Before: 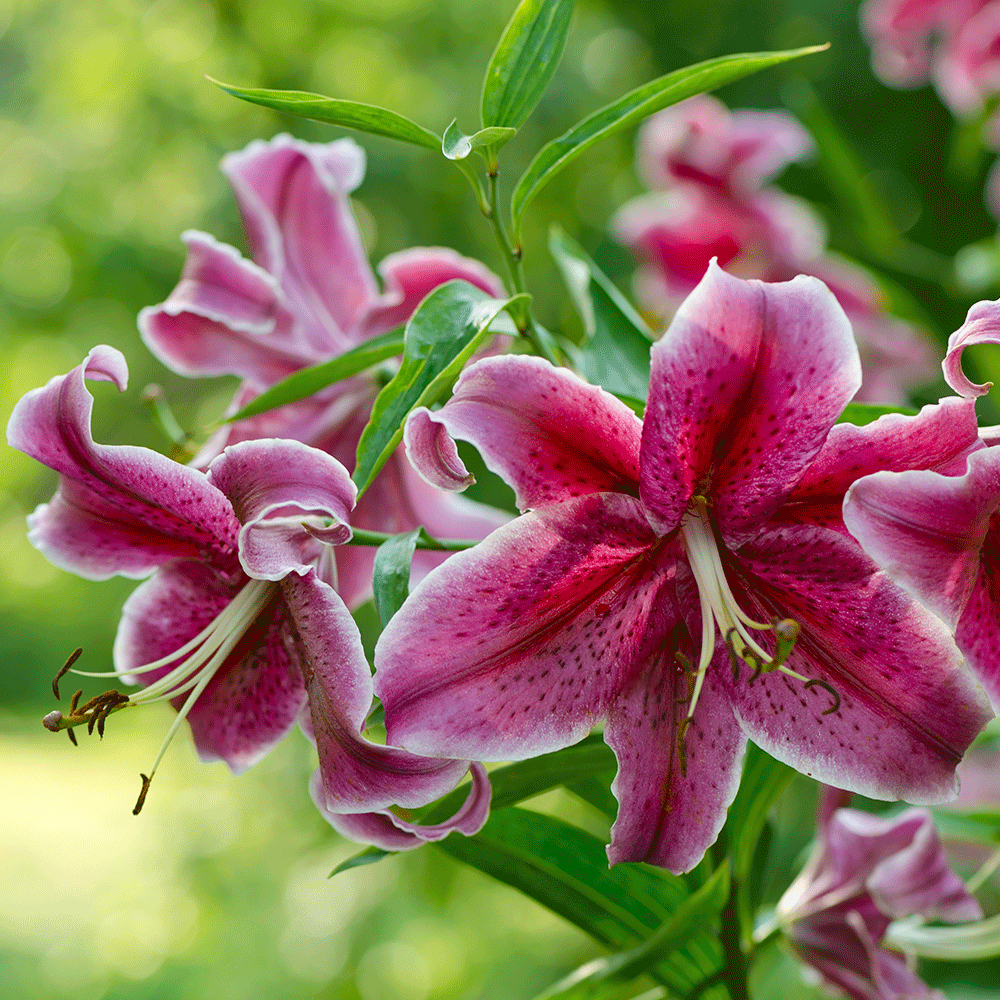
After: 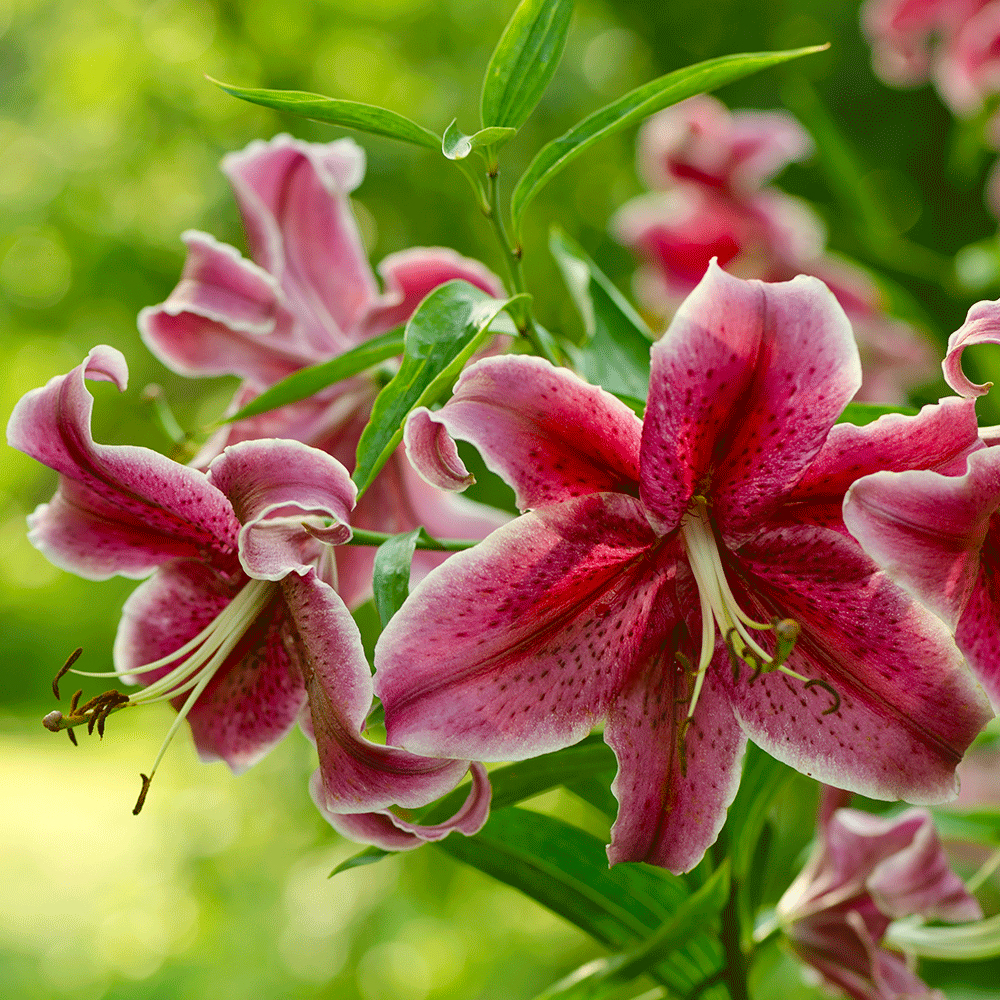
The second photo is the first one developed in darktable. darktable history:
color correction: highlights a* -1.38, highlights b* 10.26, shadows a* 0.385, shadows b* 18.82
